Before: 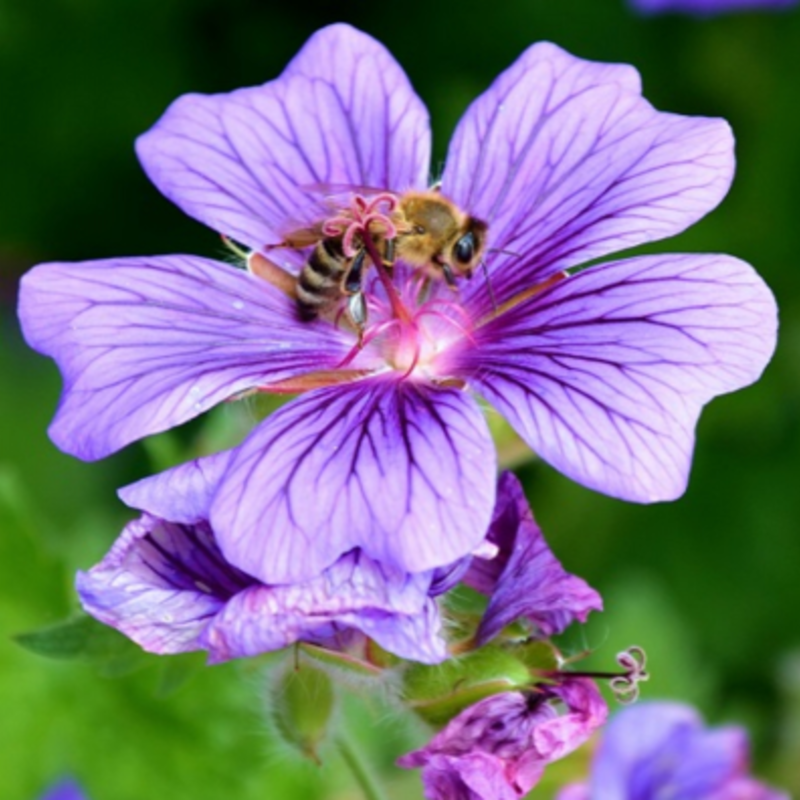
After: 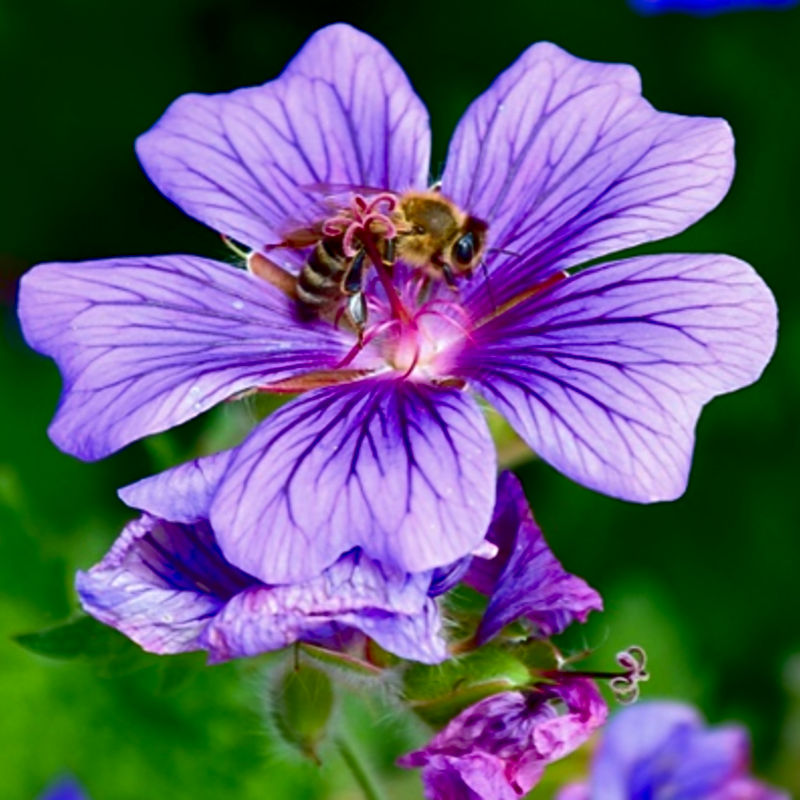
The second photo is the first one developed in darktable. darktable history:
shadows and highlights: on, module defaults
sharpen: on, module defaults
contrast brightness saturation: contrast 0.19, brightness -0.241, saturation 0.111
